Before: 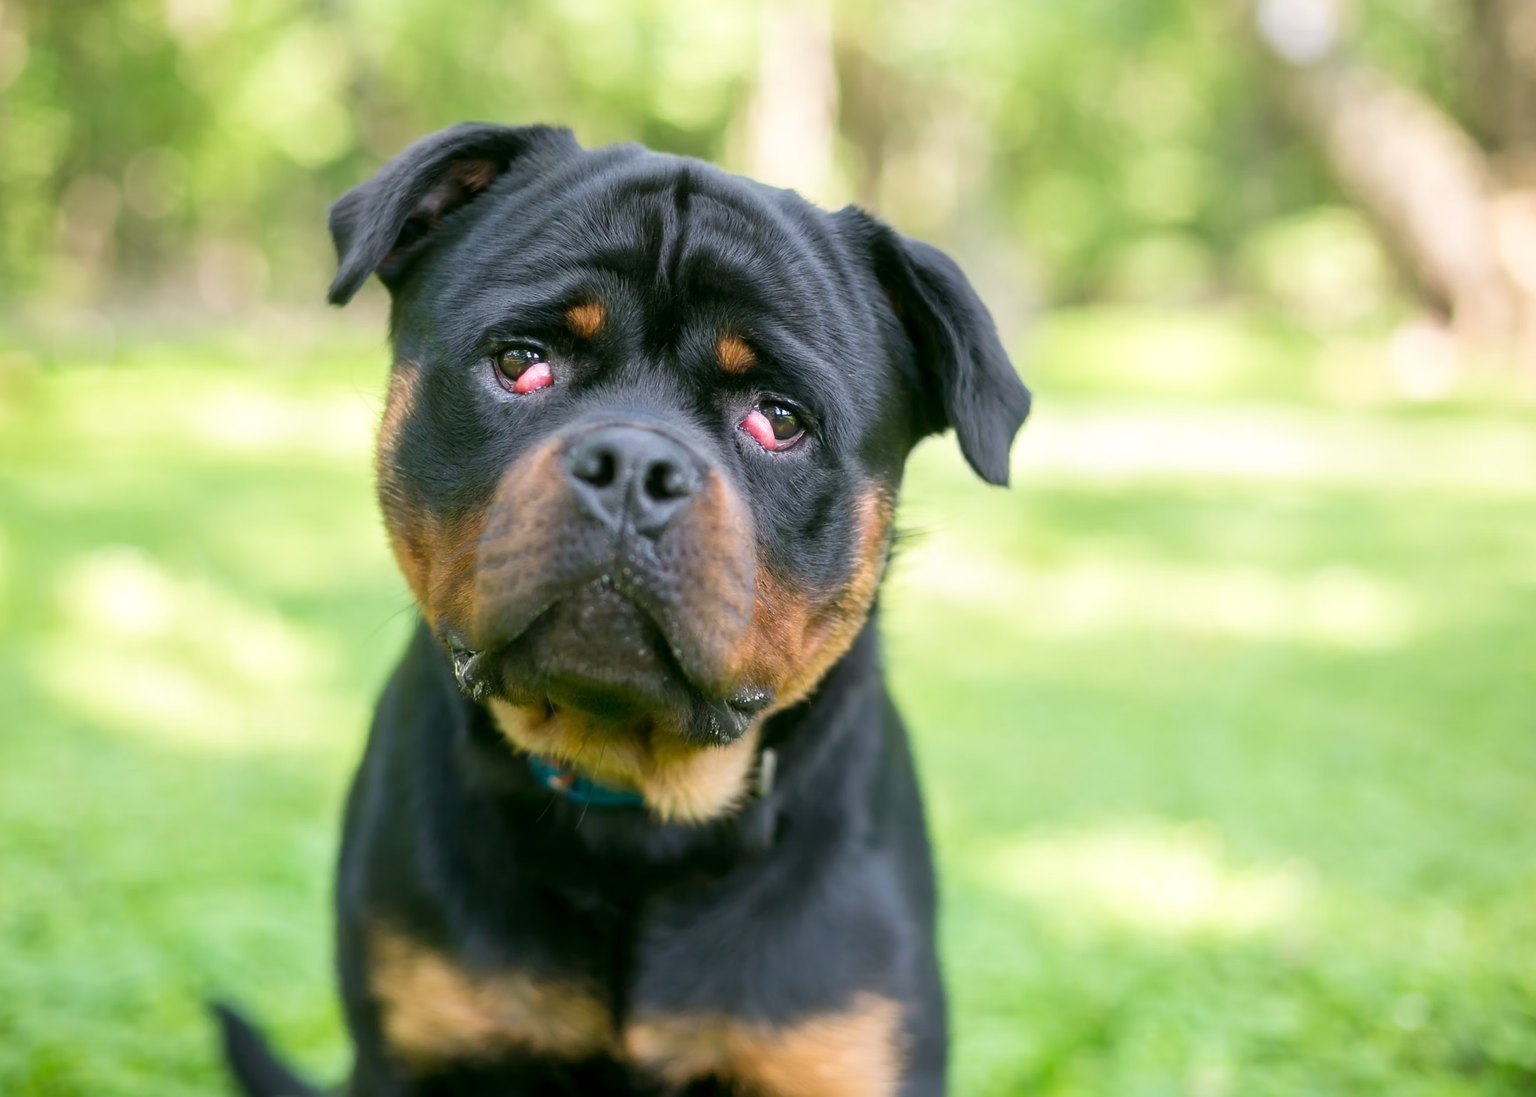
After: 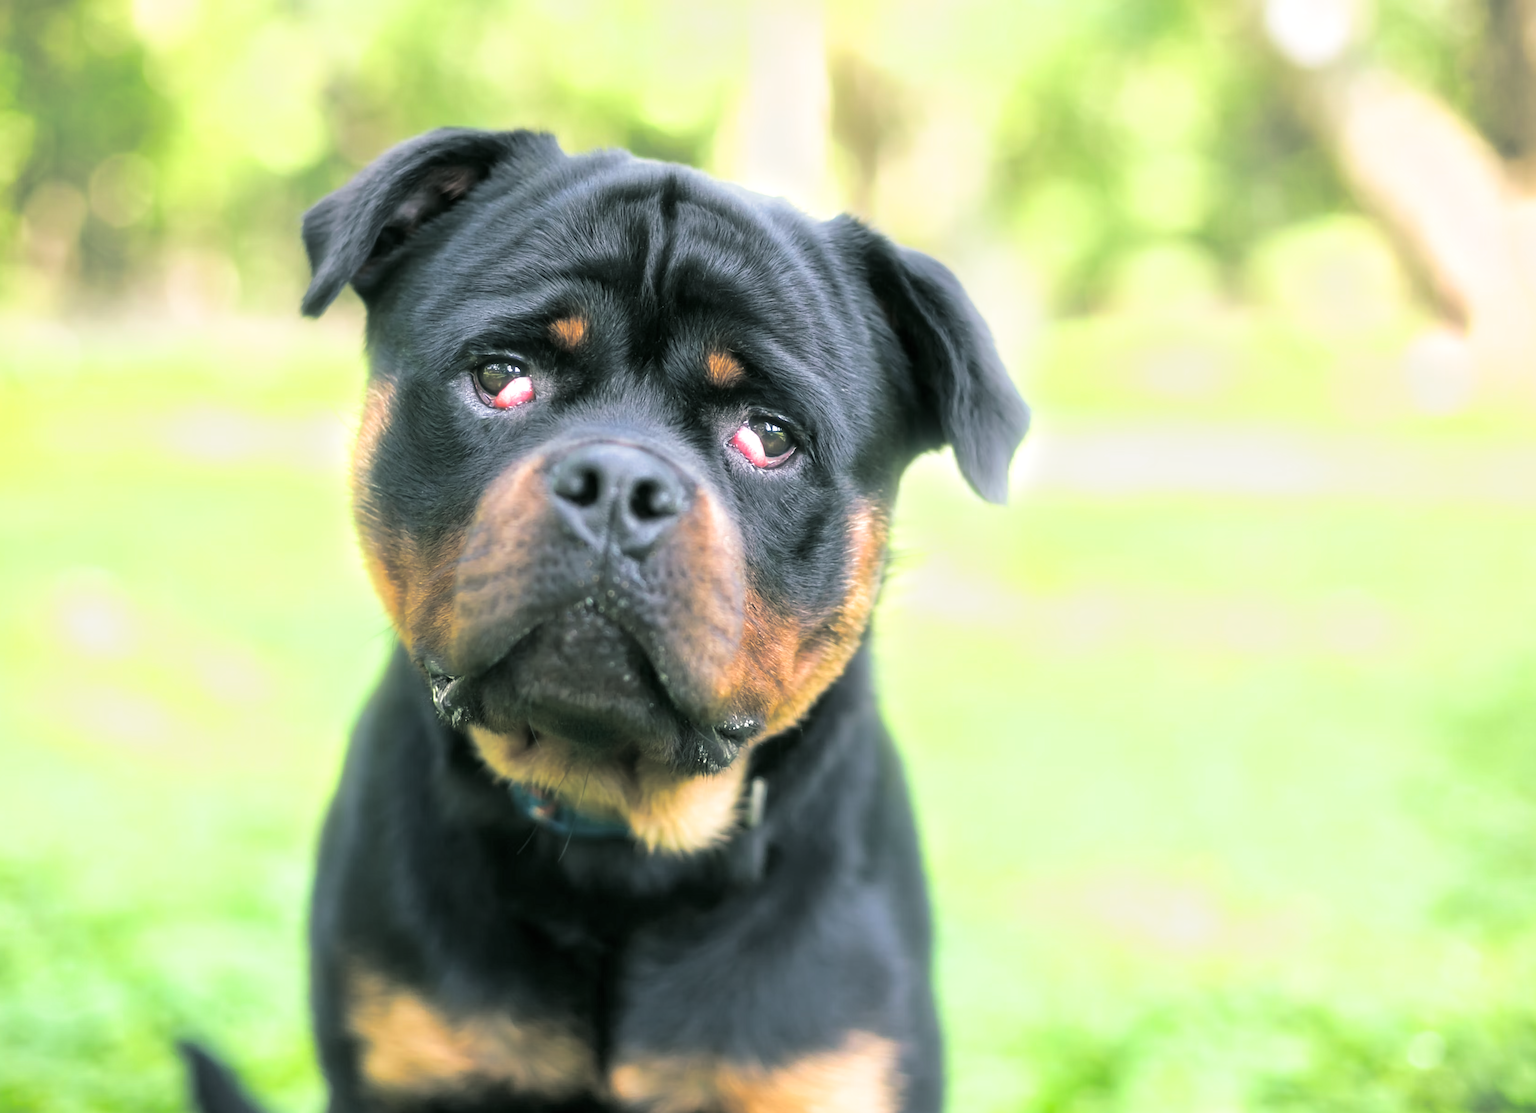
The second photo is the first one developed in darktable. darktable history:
crop and rotate: left 2.536%, right 1.107%, bottom 2.246%
bloom: size 9%, threshold 100%, strength 7%
split-toning: shadows › hue 201.6°, shadows › saturation 0.16, highlights › hue 50.4°, highlights › saturation 0.2, balance -49.9
exposure: exposure 0.6 EV, compensate highlight preservation false
